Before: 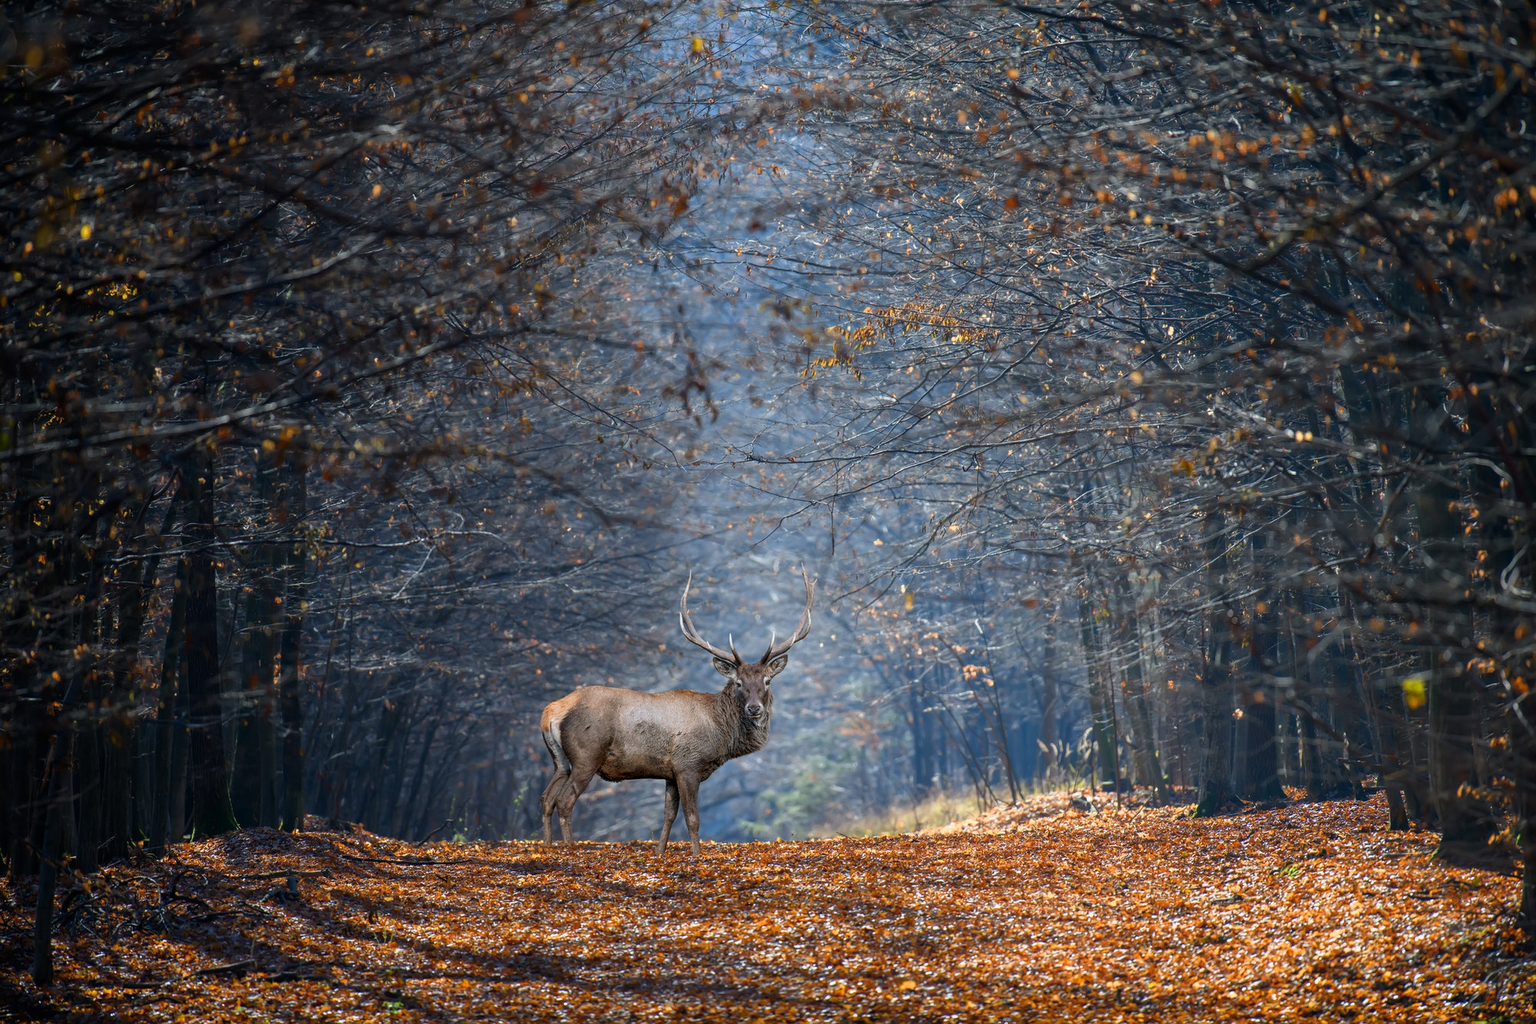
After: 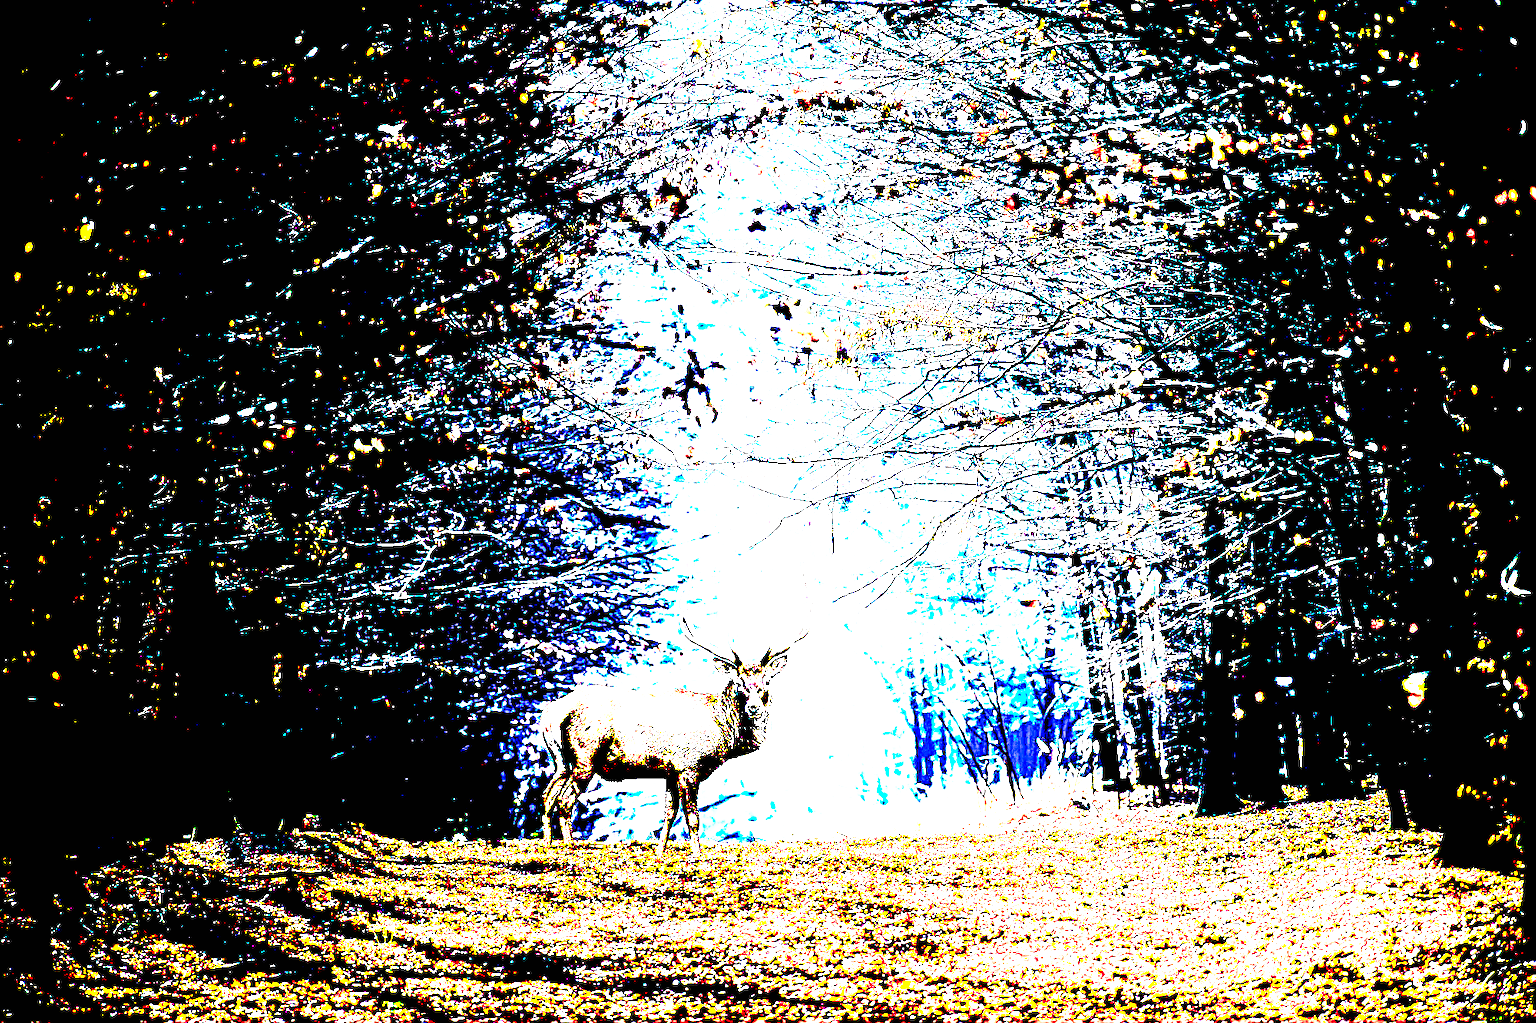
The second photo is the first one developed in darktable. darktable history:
color balance rgb: linear chroma grading › shadows 15.616%, perceptual saturation grading › global saturation 0.621%, perceptual brilliance grading › global brilliance 29.508%, global vibrance 9.653%
sharpen: on, module defaults
exposure: black level correction 0.099, exposure 3.075 EV, compensate highlight preservation false
base curve: curves: ch0 [(0, 0) (0.007, 0.004) (0.027, 0.03) (0.046, 0.07) (0.207, 0.54) (0.442, 0.872) (0.673, 0.972) (1, 1)], preserve colors none
